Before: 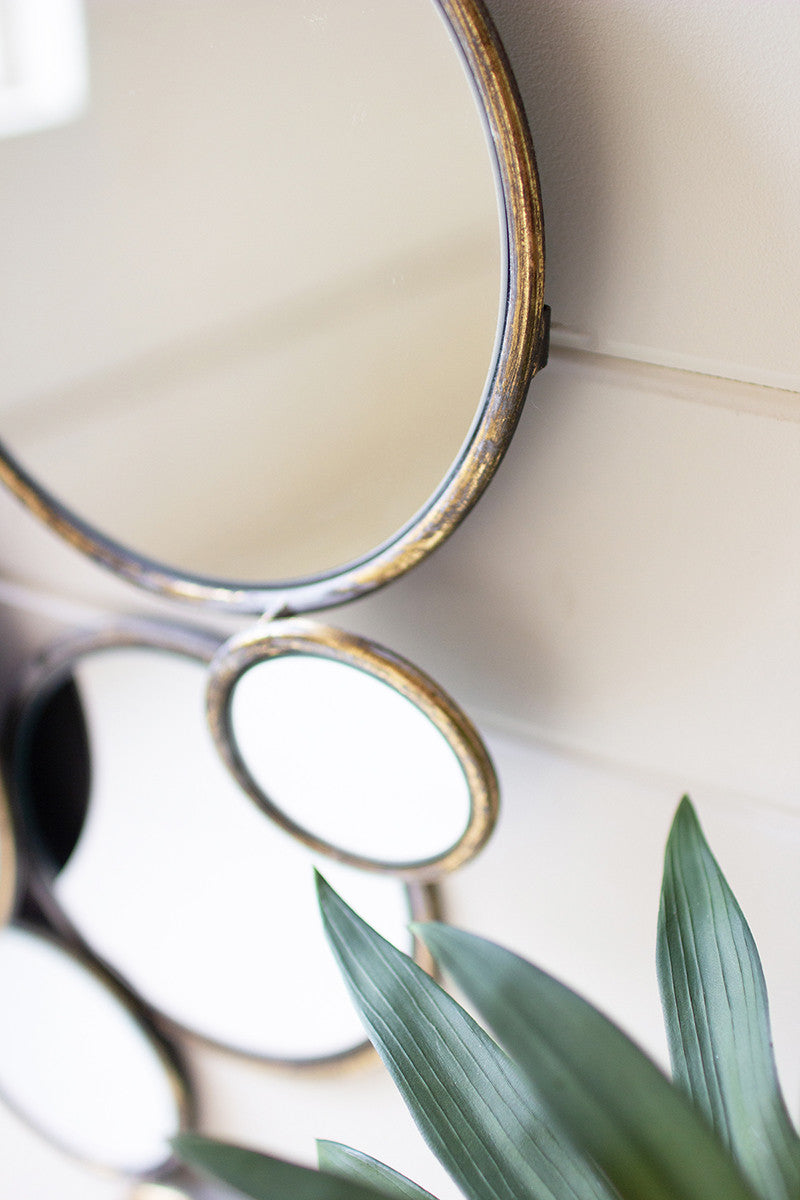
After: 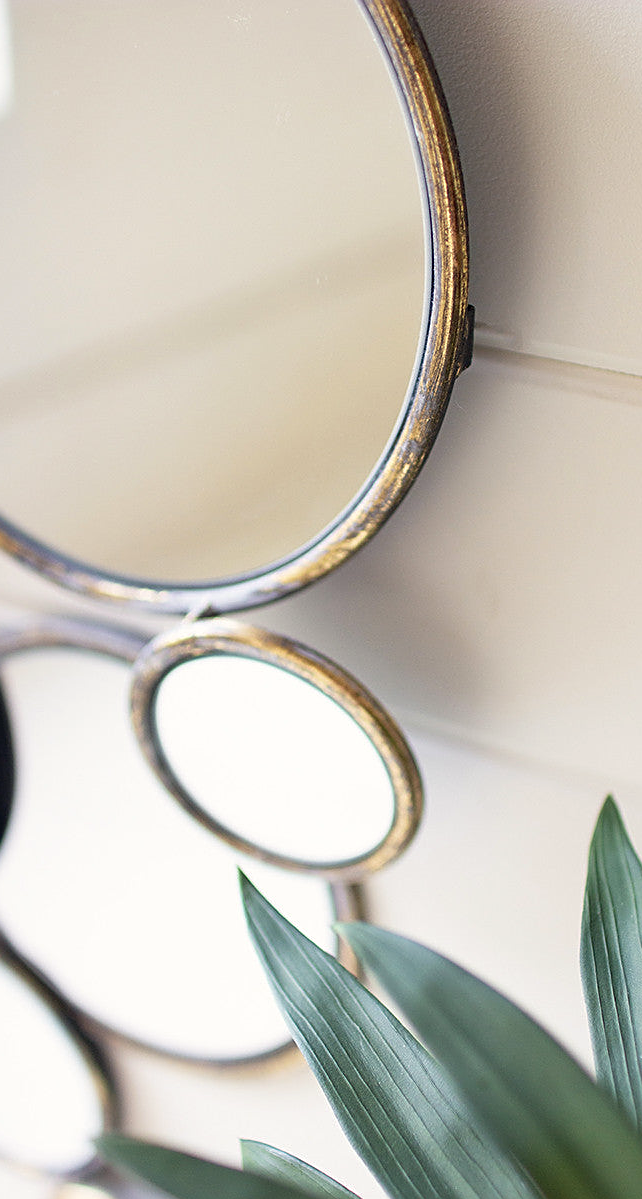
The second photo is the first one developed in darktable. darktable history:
sharpen: on, module defaults
color correction: highlights a* 0.237, highlights b* 2.69, shadows a* -0.926, shadows b* -4.28
crop and rotate: left 9.549%, right 10.194%
